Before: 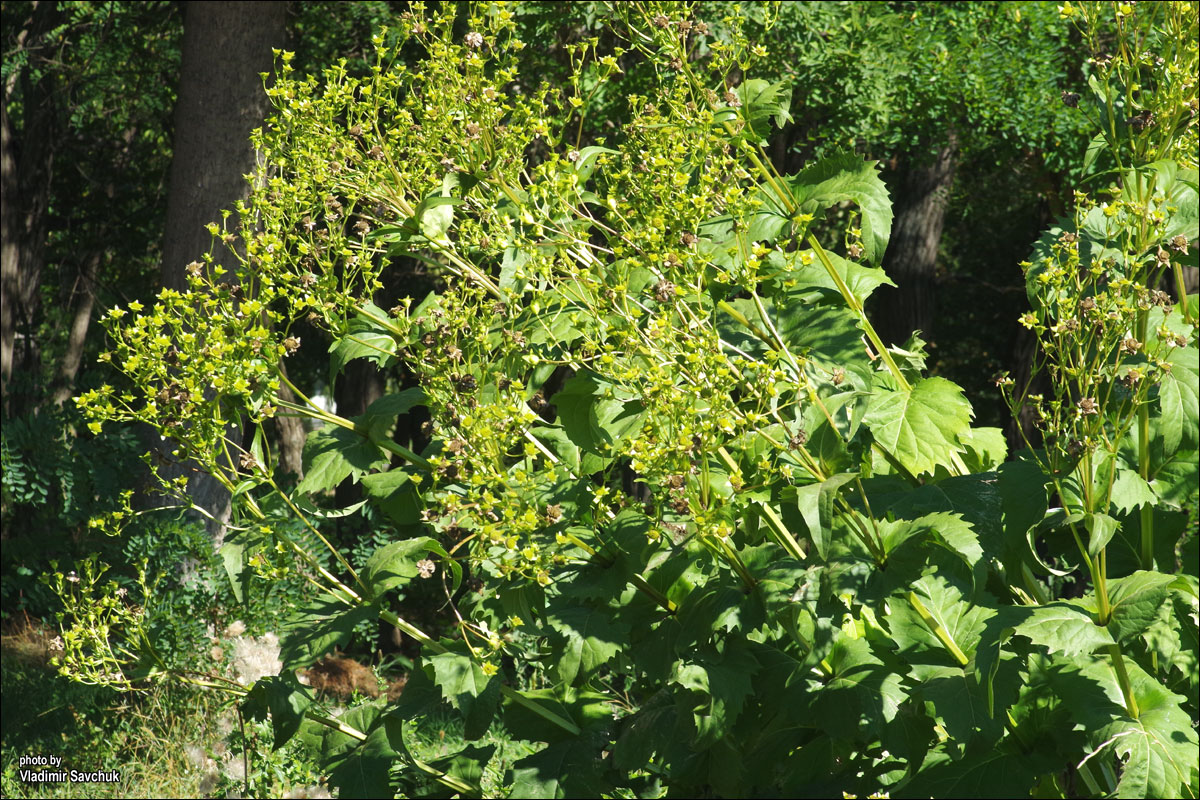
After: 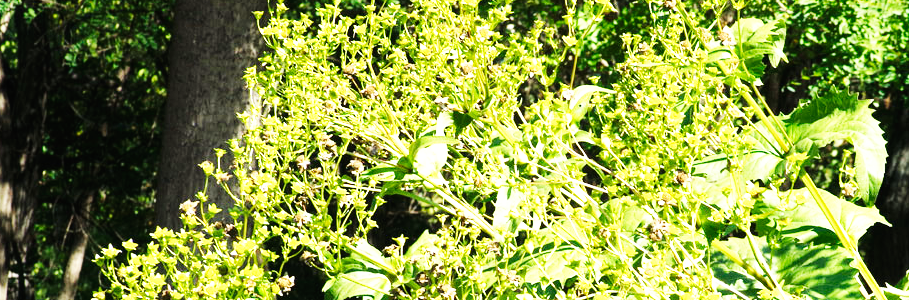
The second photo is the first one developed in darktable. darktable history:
crop: left 0.582%, top 7.644%, right 23.599%, bottom 54.815%
base curve: curves: ch0 [(0, 0) (0.007, 0.004) (0.027, 0.03) (0.046, 0.07) (0.207, 0.54) (0.442, 0.872) (0.673, 0.972) (1, 1)], preserve colors none
tone equalizer: -8 EV -0.404 EV, -7 EV -0.375 EV, -6 EV -0.339 EV, -5 EV -0.223 EV, -3 EV 0.251 EV, -2 EV 0.308 EV, -1 EV 0.398 EV, +0 EV 0.419 EV
